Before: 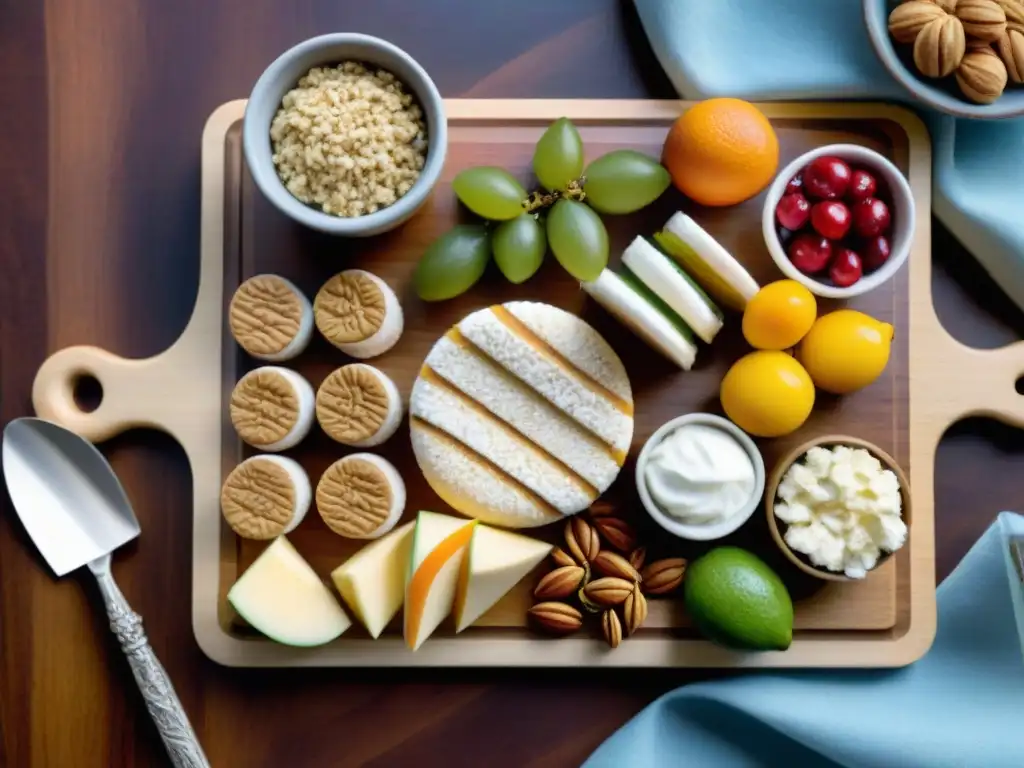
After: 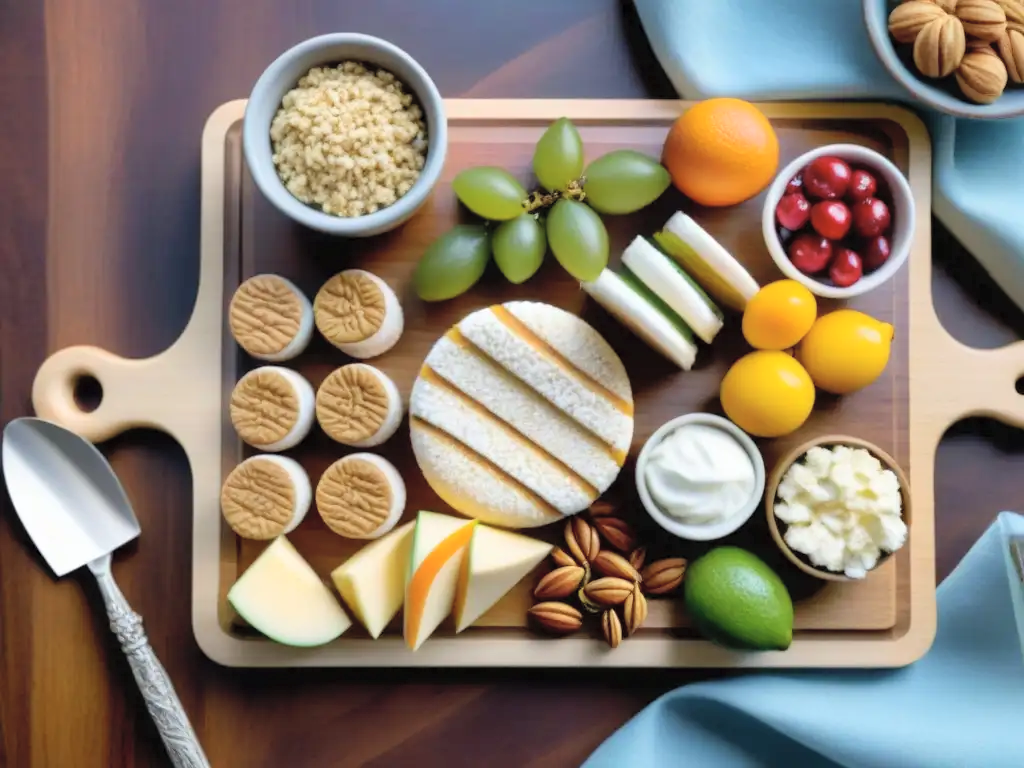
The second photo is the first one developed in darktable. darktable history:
contrast brightness saturation: brightness 0.154
